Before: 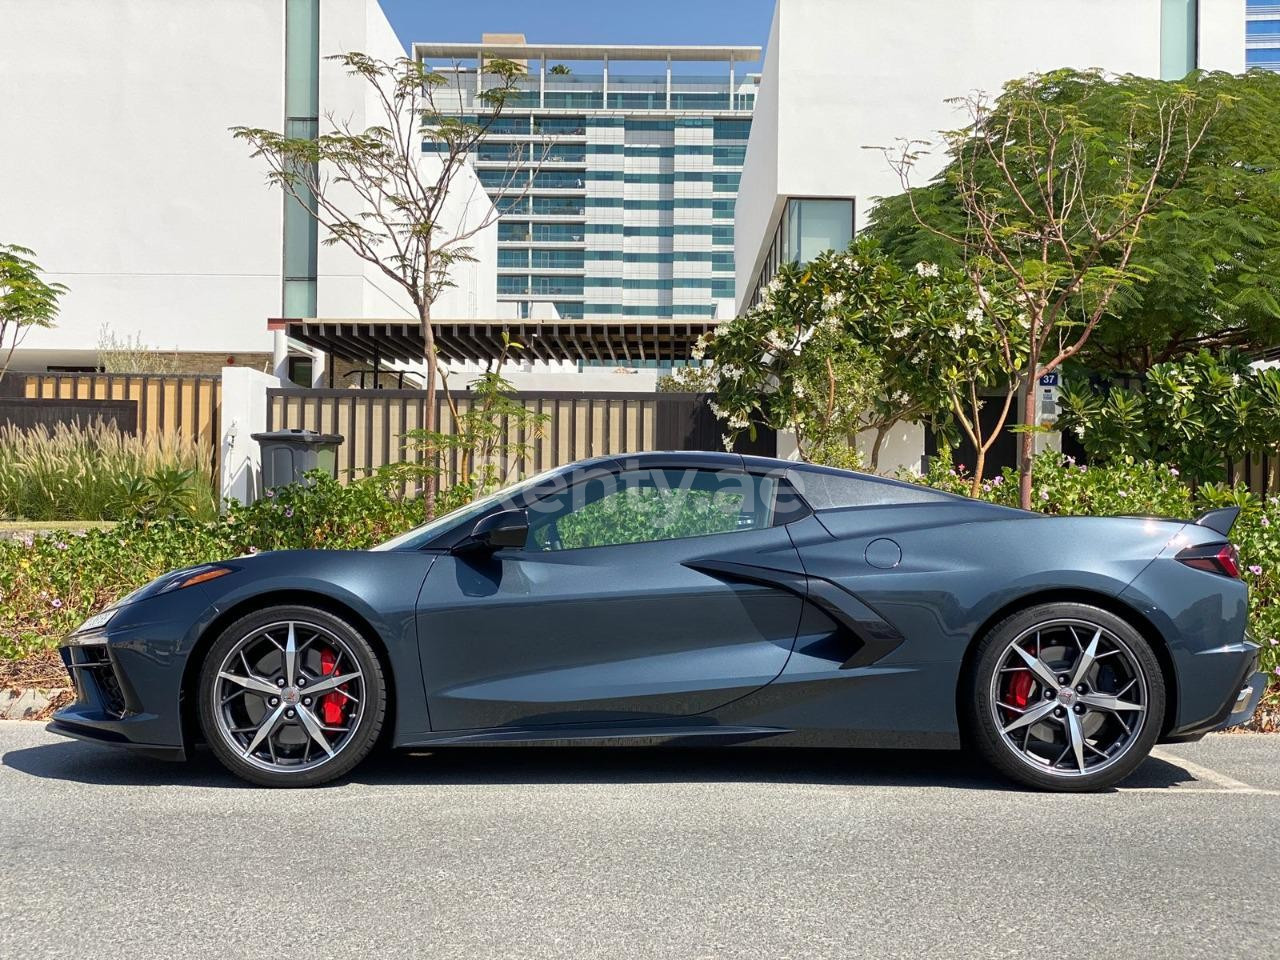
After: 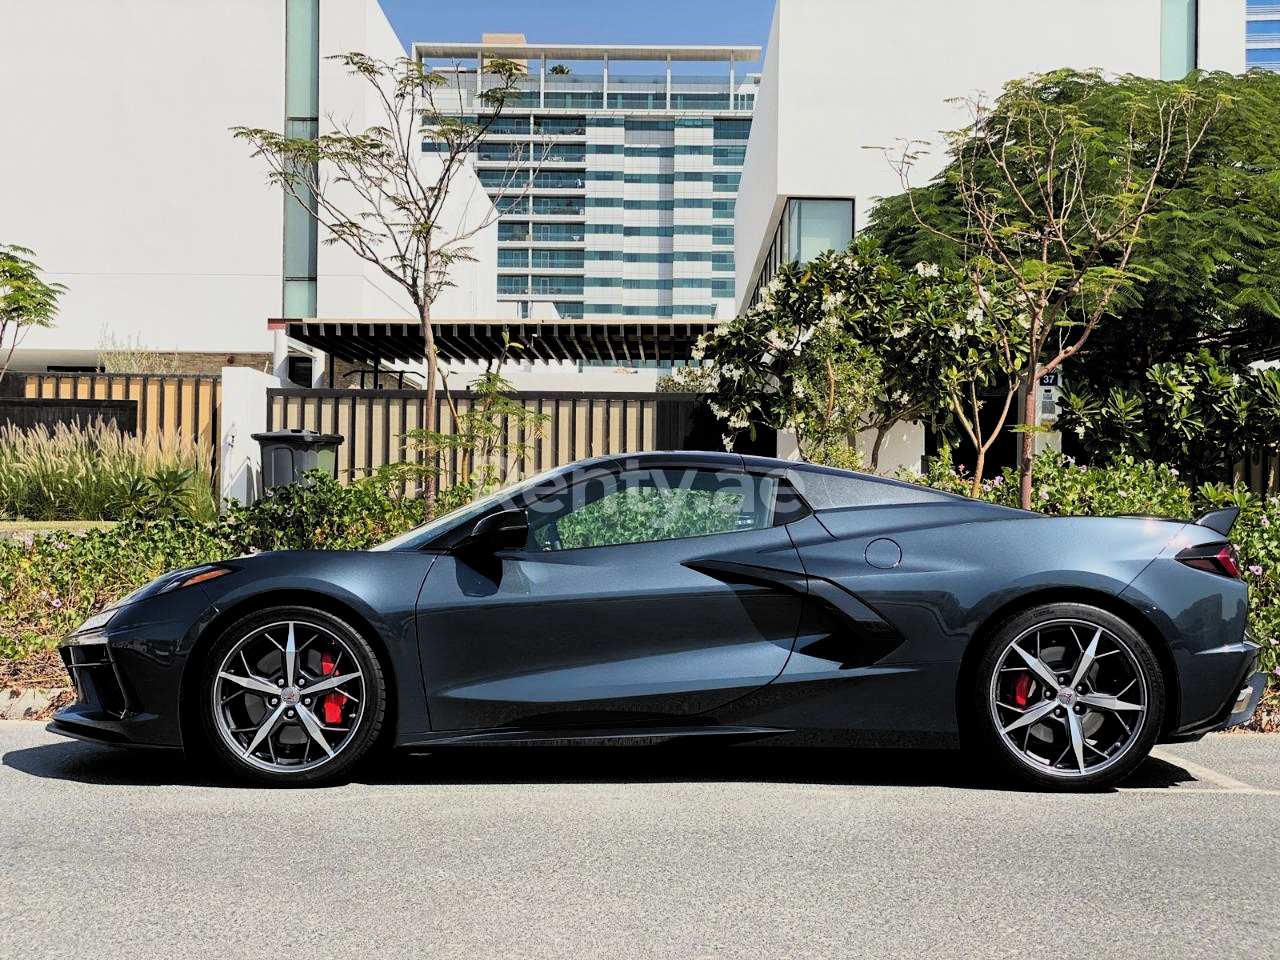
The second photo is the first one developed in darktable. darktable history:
filmic rgb: black relative exposure -5.09 EV, white relative exposure 4 EV, hardness 2.9, contrast 1.407, highlights saturation mix -19.05%, color science v6 (2022)
